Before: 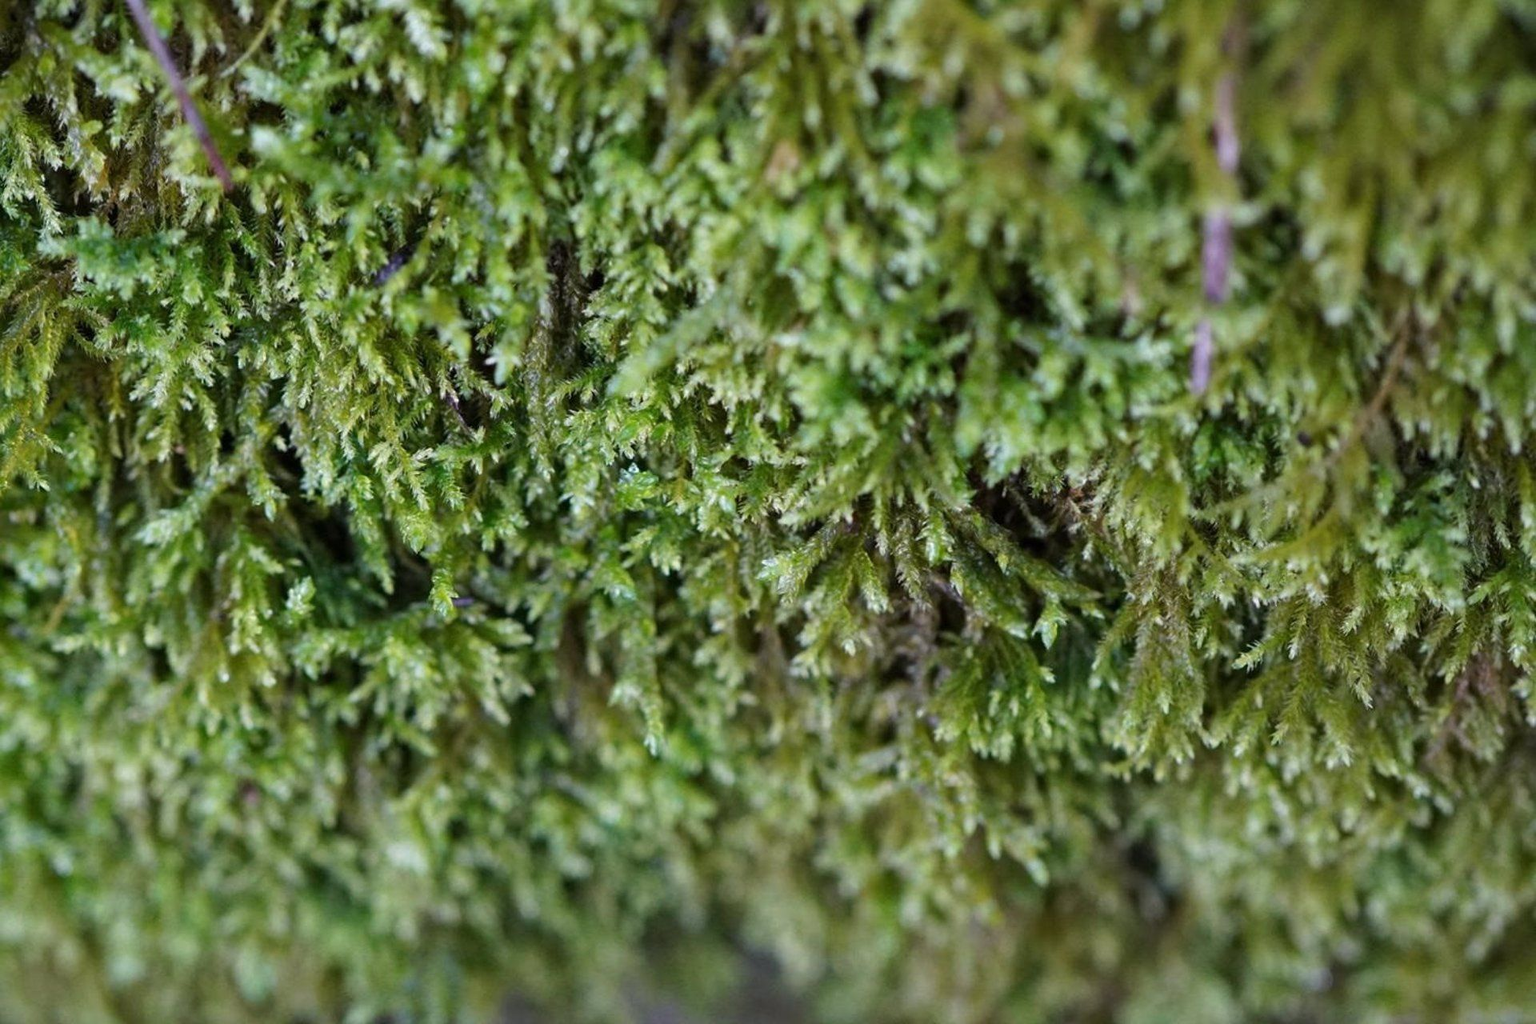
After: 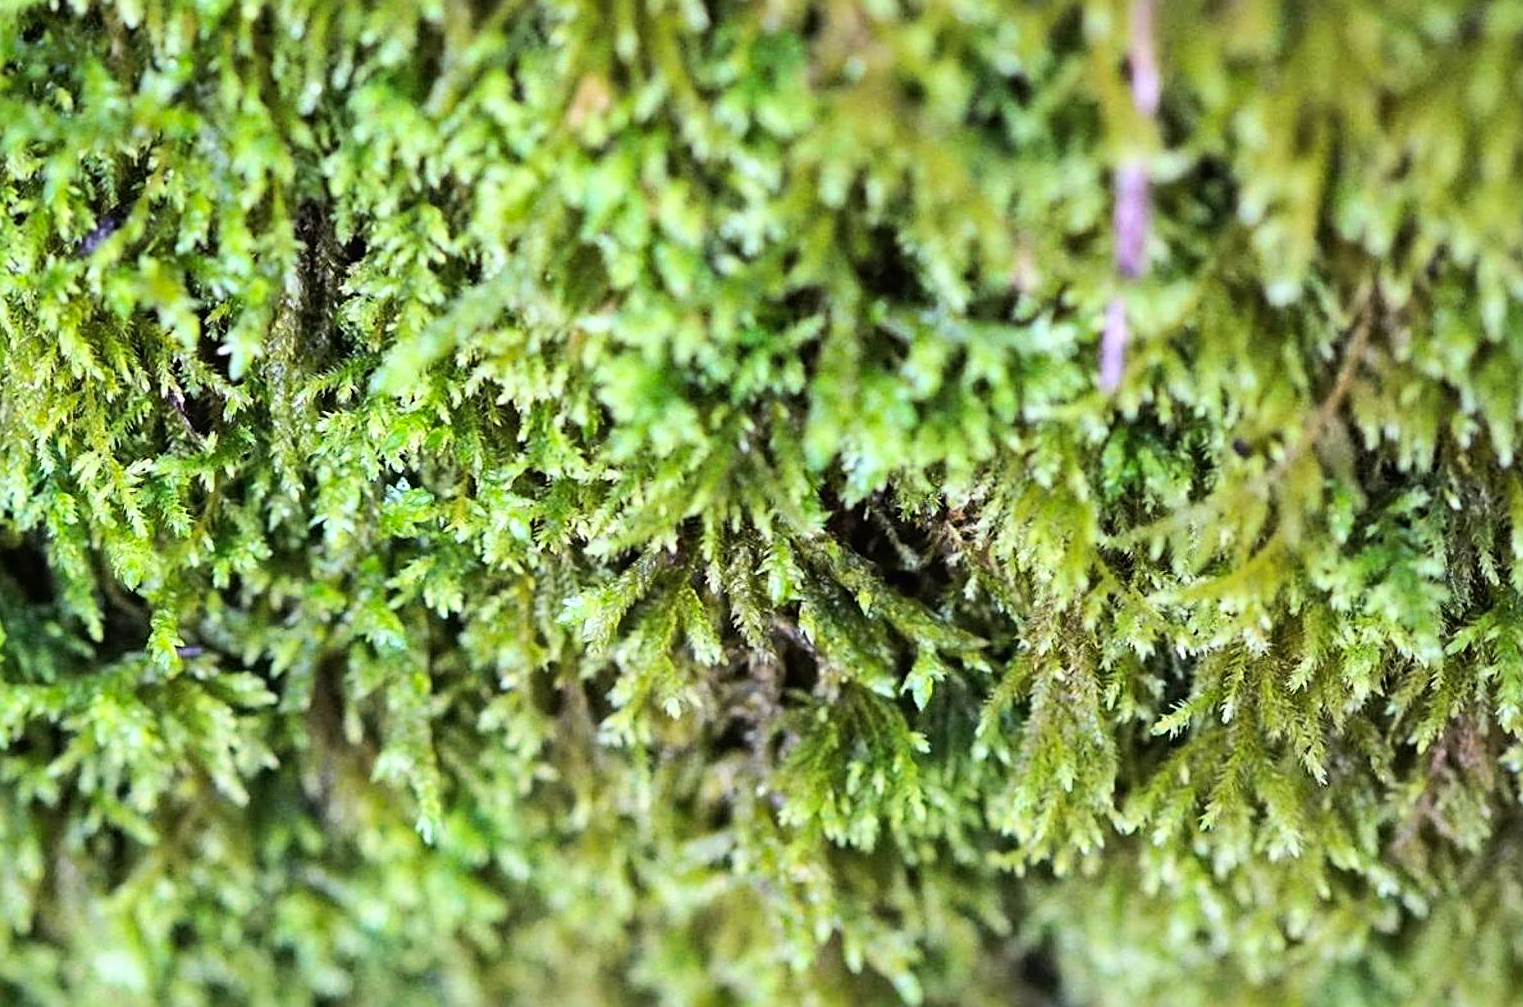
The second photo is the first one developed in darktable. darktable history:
crop and rotate: left 20.269%, top 7.945%, right 0.407%, bottom 13.315%
sharpen: on, module defaults
base curve: curves: ch0 [(0, 0) (0.007, 0.004) (0.027, 0.03) (0.046, 0.07) (0.207, 0.54) (0.442, 0.872) (0.673, 0.972) (1, 1)]
shadows and highlights: on, module defaults
